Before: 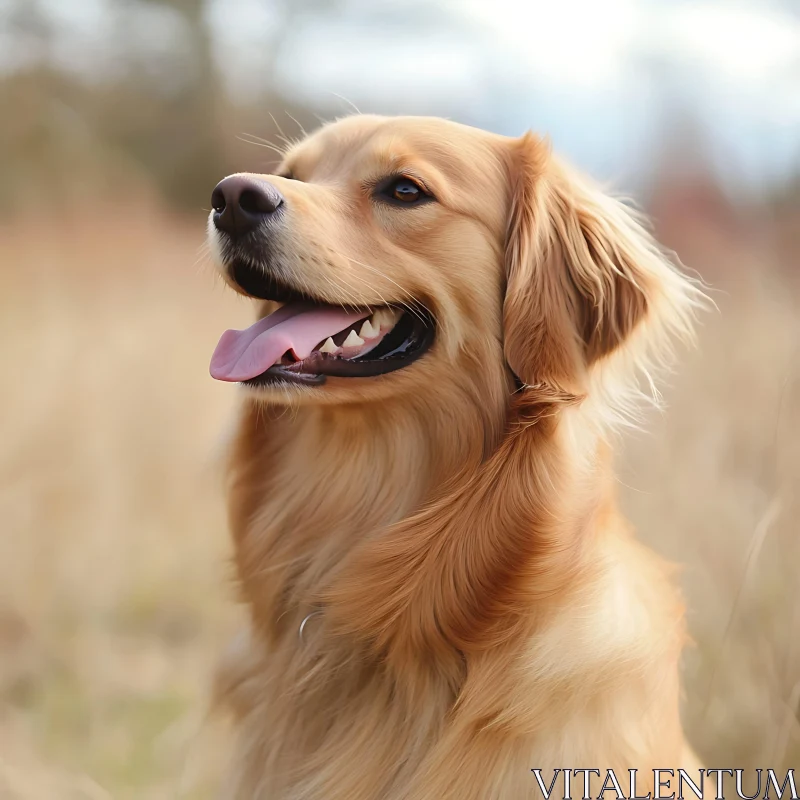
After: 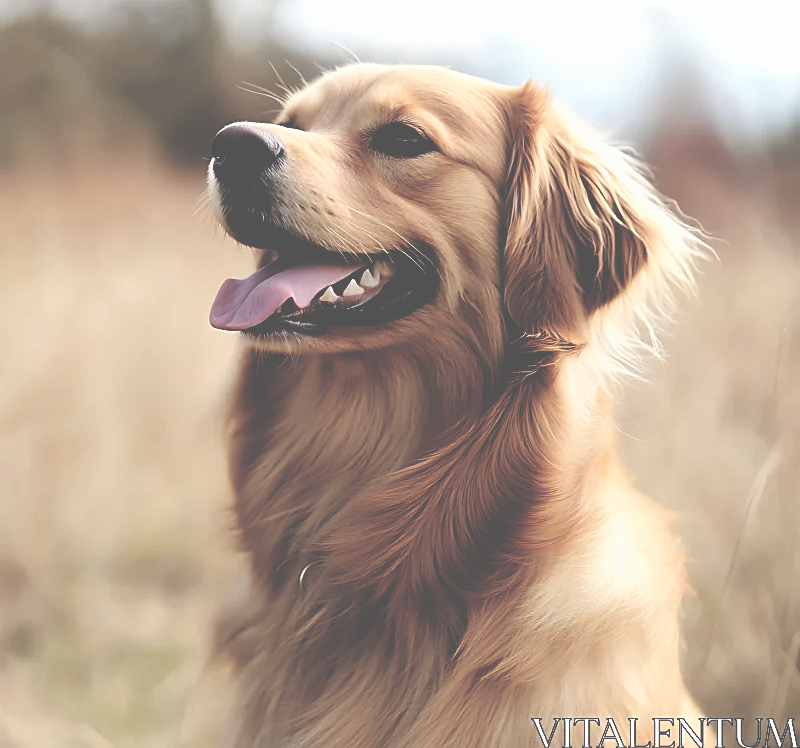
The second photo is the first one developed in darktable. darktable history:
local contrast: mode bilateral grid, contrast 100, coarseness 99, detail 90%, midtone range 0.2
crop and rotate: top 6.418%
contrast brightness saturation: brightness 0.189, saturation -0.504
base curve: curves: ch0 [(0, 0.036) (0.083, 0.04) (0.804, 1)], preserve colors none
sharpen: on, module defaults
